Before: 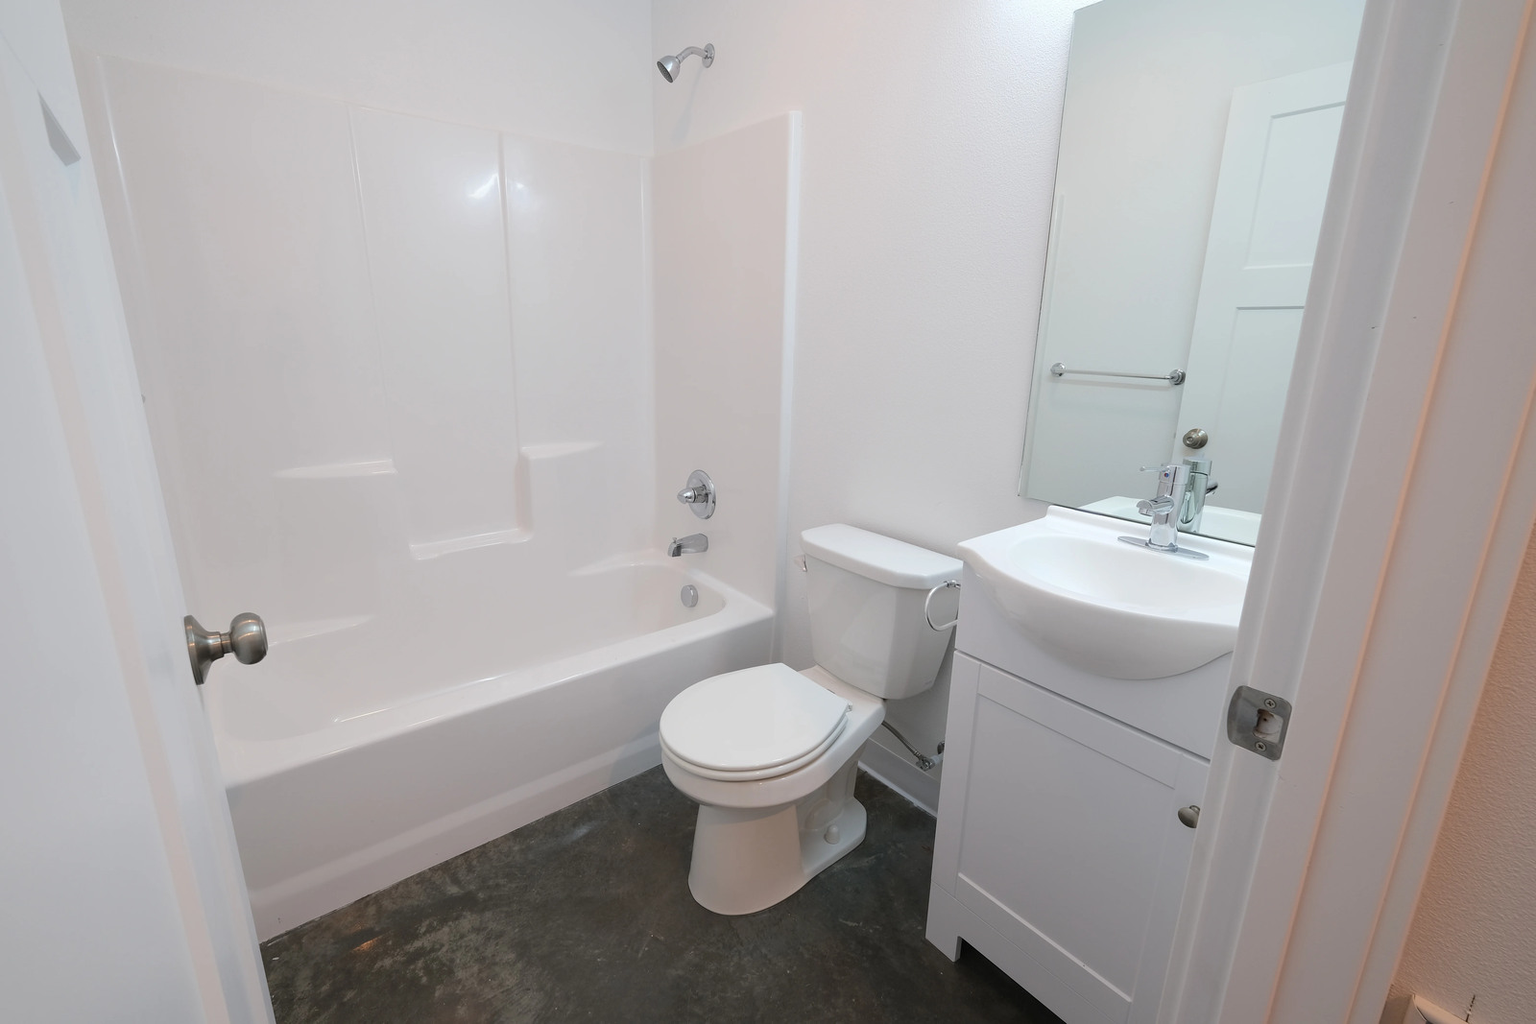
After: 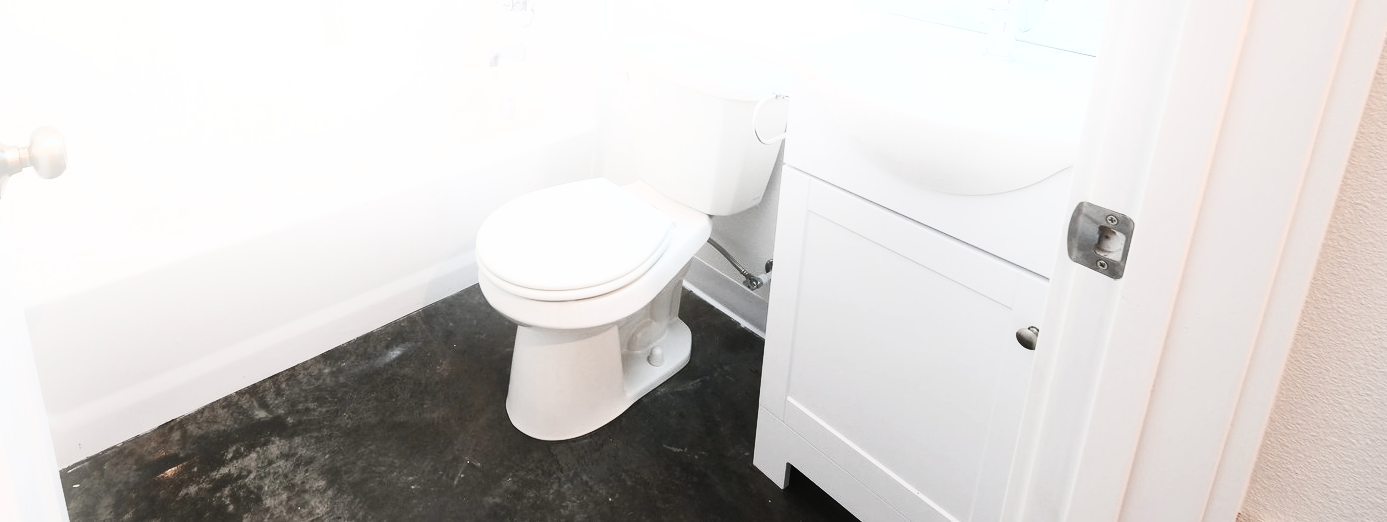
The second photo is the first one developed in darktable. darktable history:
contrast brightness saturation: contrast 0.57, brightness 0.57, saturation -0.34
tone equalizer: on, module defaults
tone curve: curves: ch0 [(0, 0) (0.003, 0.016) (0.011, 0.016) (0.025, 0.016) (0.044, 0.016) (0.069, 0.016) (0.1, 0.026) (0.136, 0.047) (0.177, 0.088) (0.224, 0.14) (0.277, 0.2) (0.335, 0.276) (0.399, 0.37) (0.468, 0.47) (0.543, 0.583) (0.623, 0.698) (0.709, 0.779) (0.801, 0.858) (0.898, 0.929) (1, 1)], preserve colors none
bloom: size 13.65%, threshold 98.39%, strength 4.82%
crop and rotate: left 13.306%, top 48.129%, bottom 2.928%
